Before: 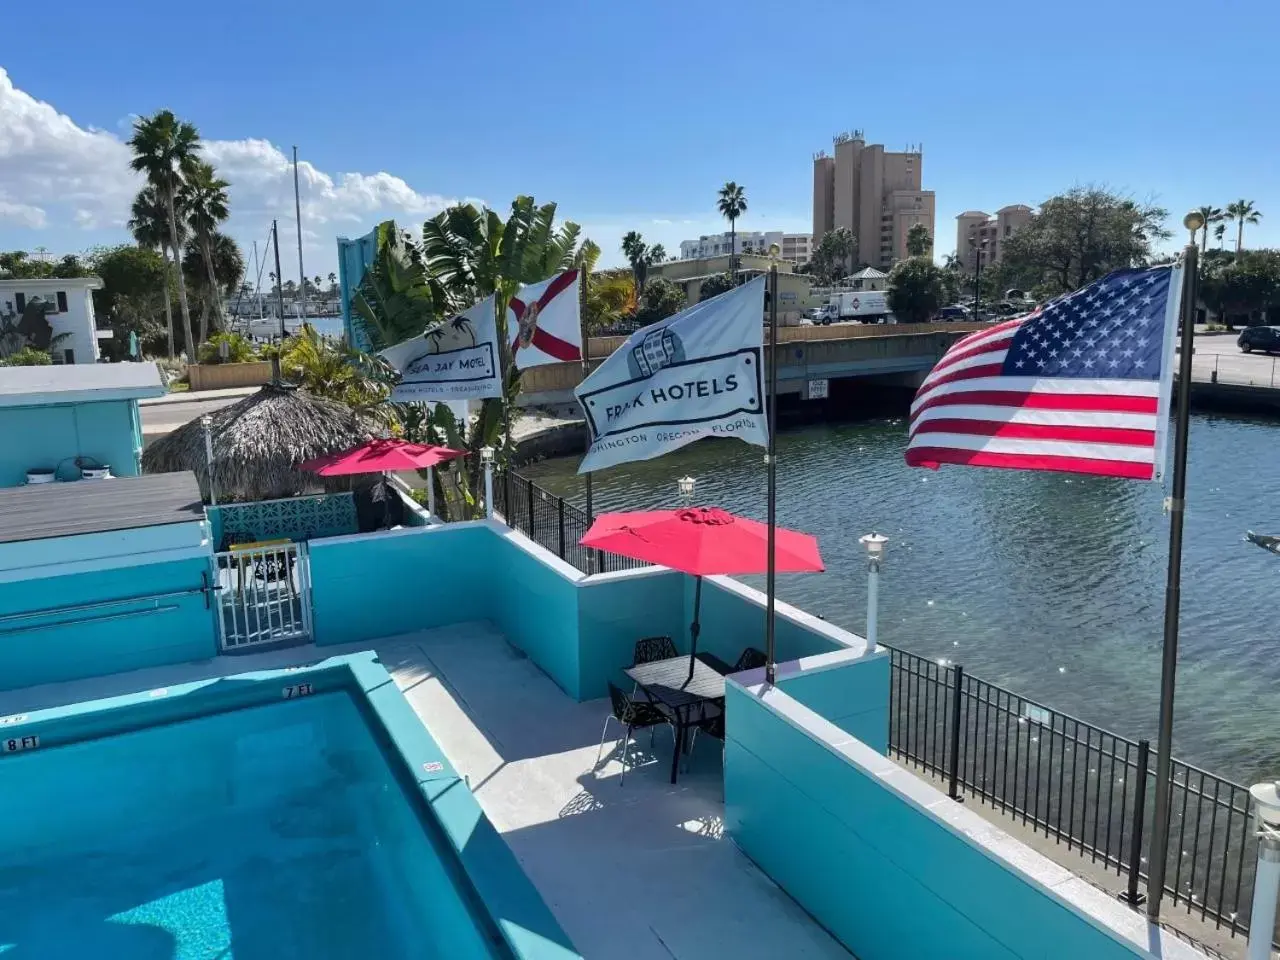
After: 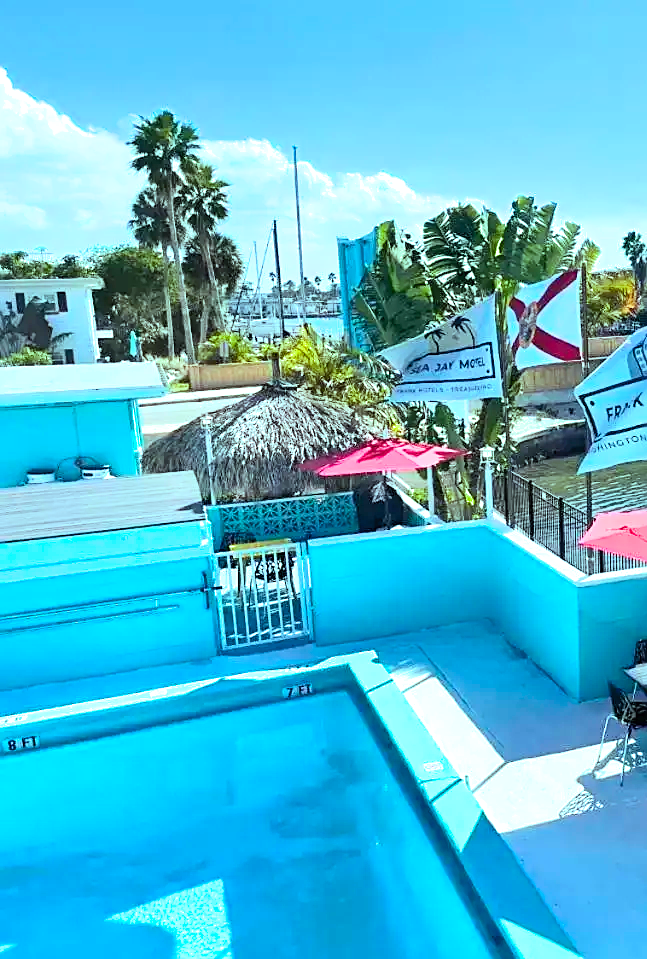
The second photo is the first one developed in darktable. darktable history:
crop and rotate: left 0.049%, top 0%, right 49.355%
exposure: black level correction 0.001, exposure 1.119 EV, compensate highlight preservation false
filmic rgb: black relative exposure -14.3 EV, white relative exposure 3.35 EV, hardness 7.97, contrast 0.987, color science v6 (2022)
sharpen: on, module defaults
contrast brightness saturation: contrast 0.201, brightness 0.163, saturation 0.217
color balance rgb: shadows lift › chroma 2.001%, shadows lift › hue 217.96°, highlights gain › chroma 4.013%, highlights gain › hue 202.16°, perceptual saturation grading › global saturation 0.601%, global vibrance 20%
